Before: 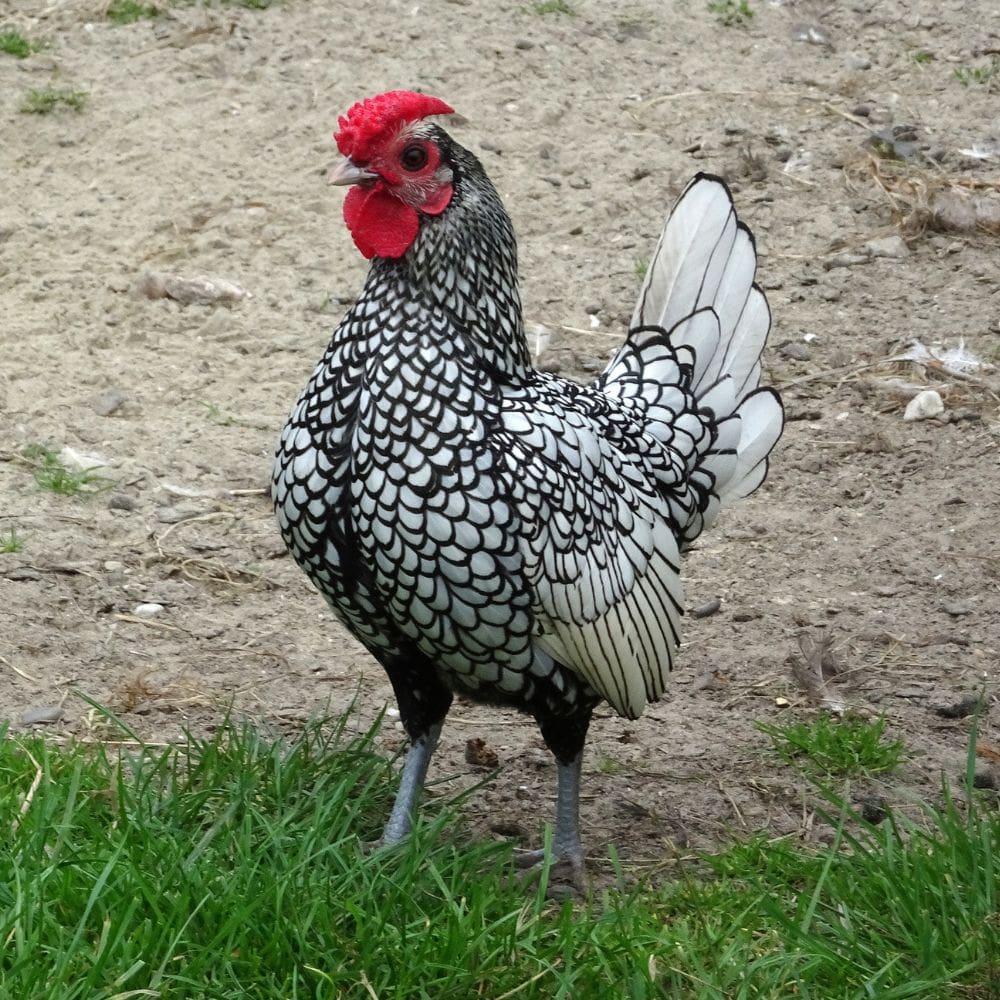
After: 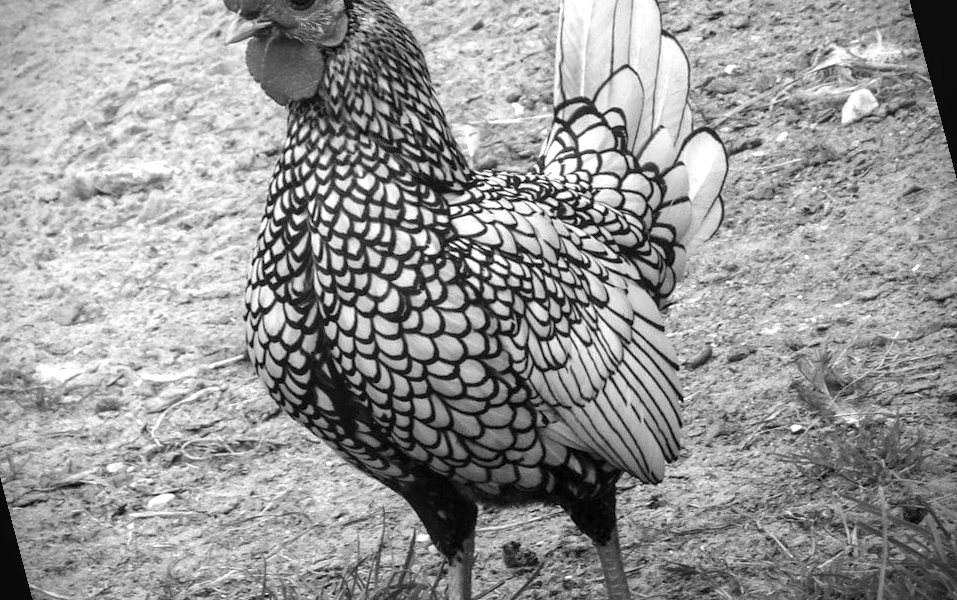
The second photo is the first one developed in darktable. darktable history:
exposure: black level correction 0, exposure 0.7 EV, compensate exposure bias true, compensate highlight preservation false
color balance rgb: perceptual saturation grading › global saturation 25%, global vibrance 20%
rotate and perspective: rotation -14.8°, crop left 0.1, crop right 0.903, crop top 0.25, crop bottom 0.748
local contrast: on, module defaults
crop and rotate: left 1.774%, right 0.633%, bottom 1.28%
monochrome: a 26.22, b 42.67, size 0.8
vignetting: fall-off start 88.03%, fall-off radius 24.9%
